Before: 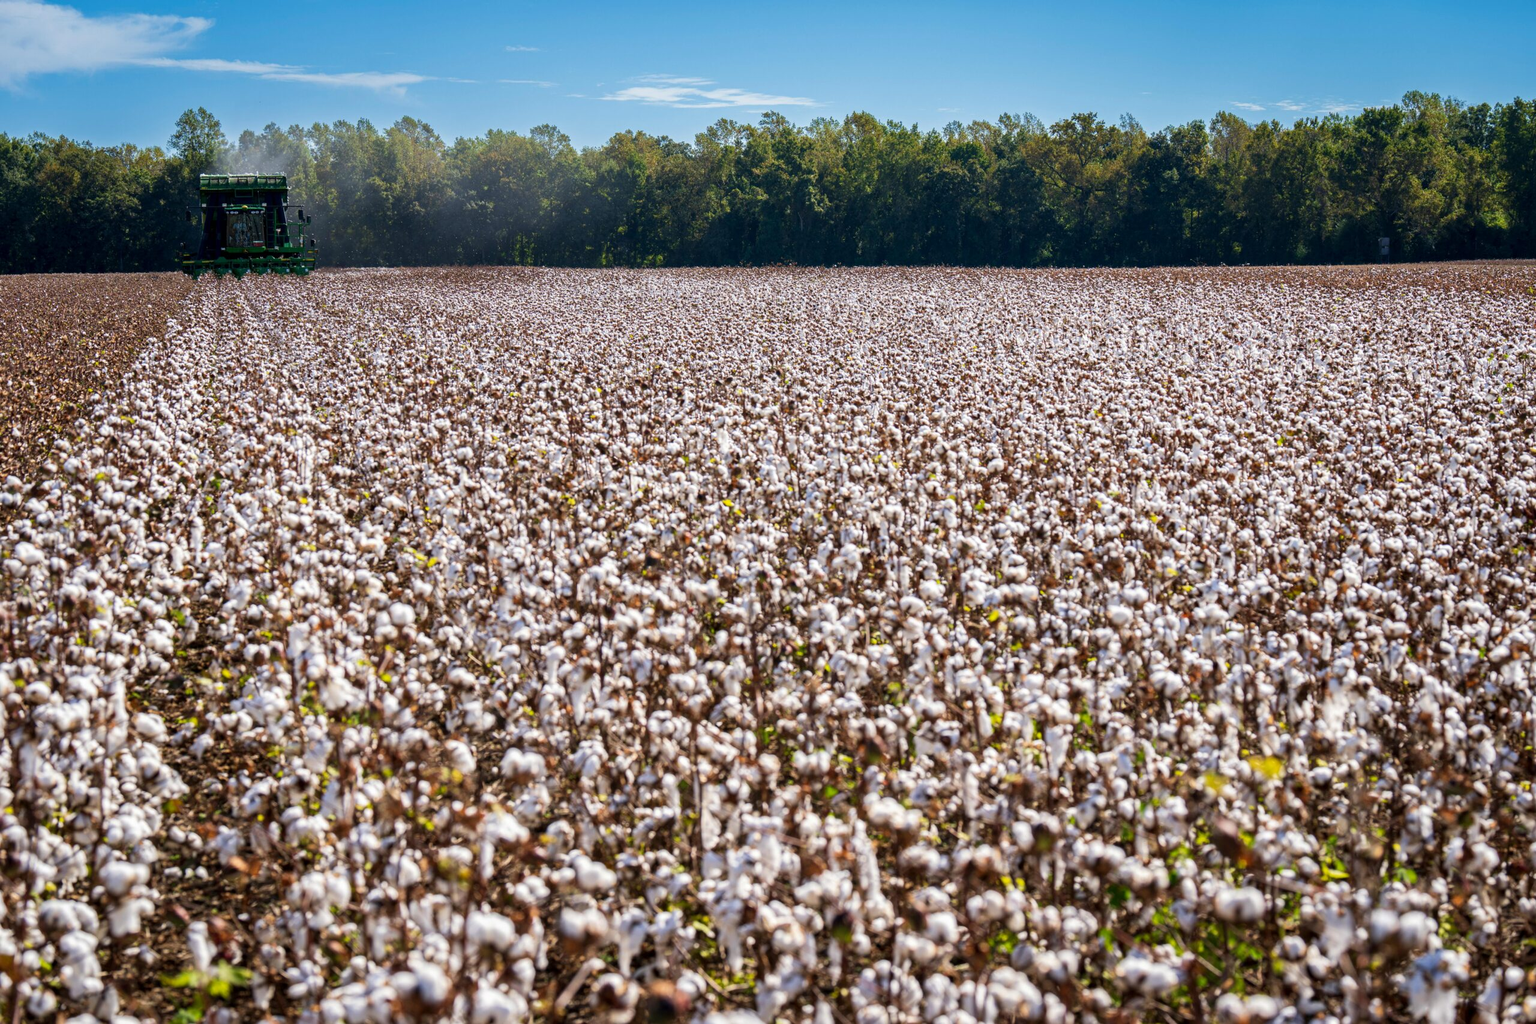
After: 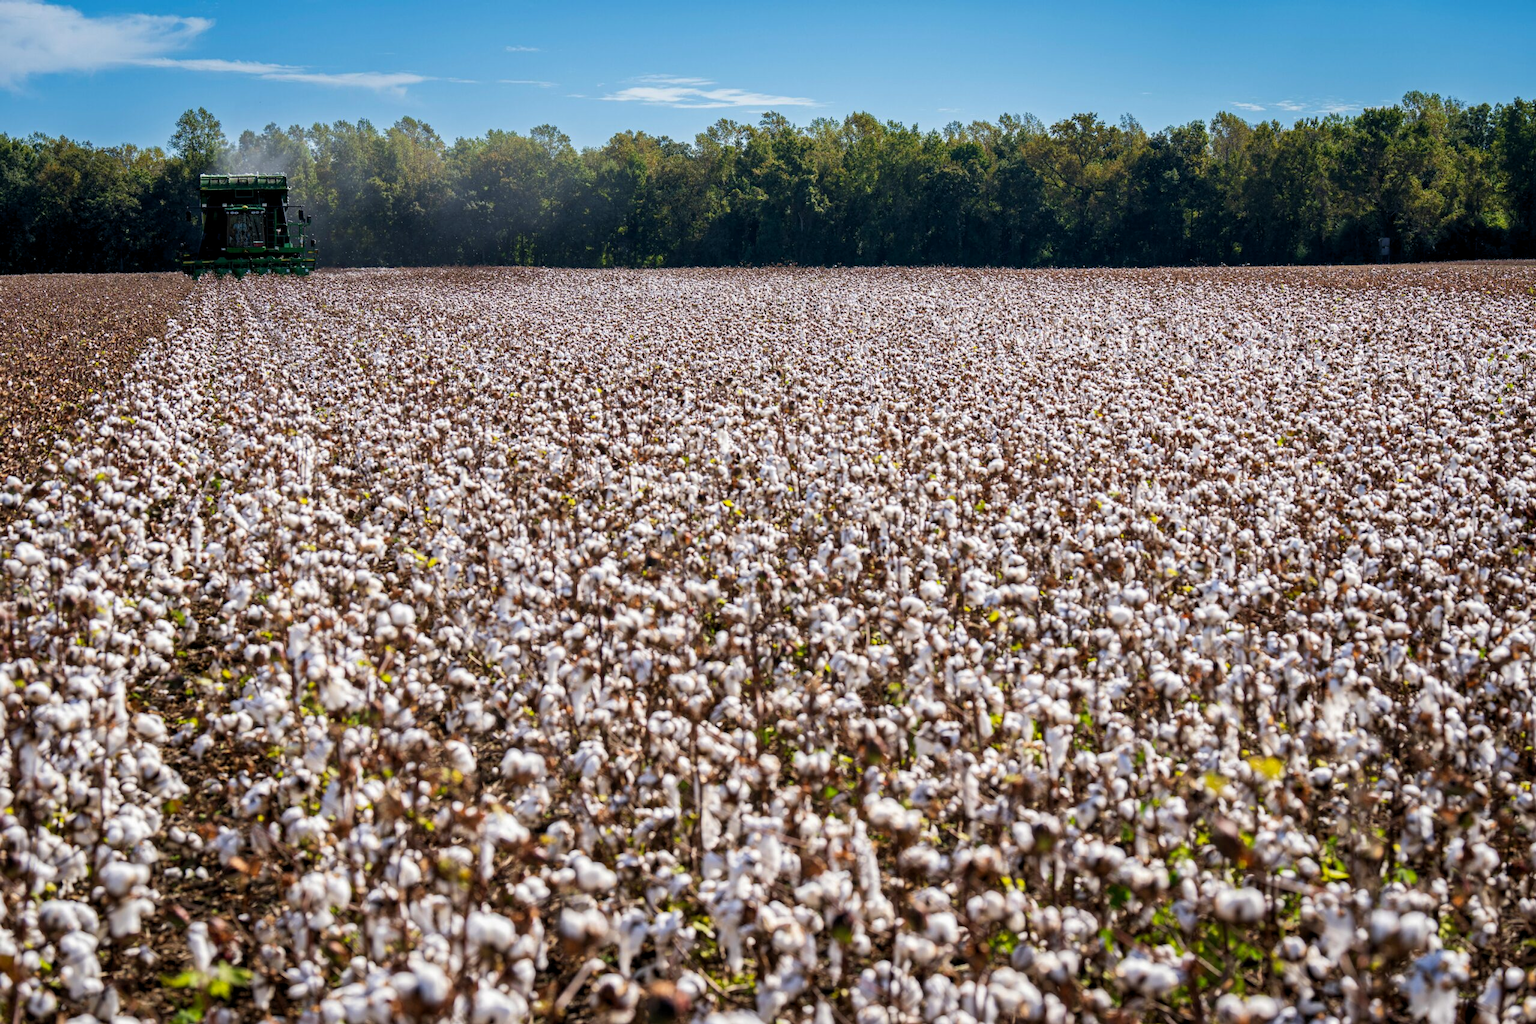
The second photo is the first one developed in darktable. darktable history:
exposure: black level correction 0.001, exposure -0.122 EV, compensate highlight preservation false
levels: levels [0.016, 0.492, 0.969]
